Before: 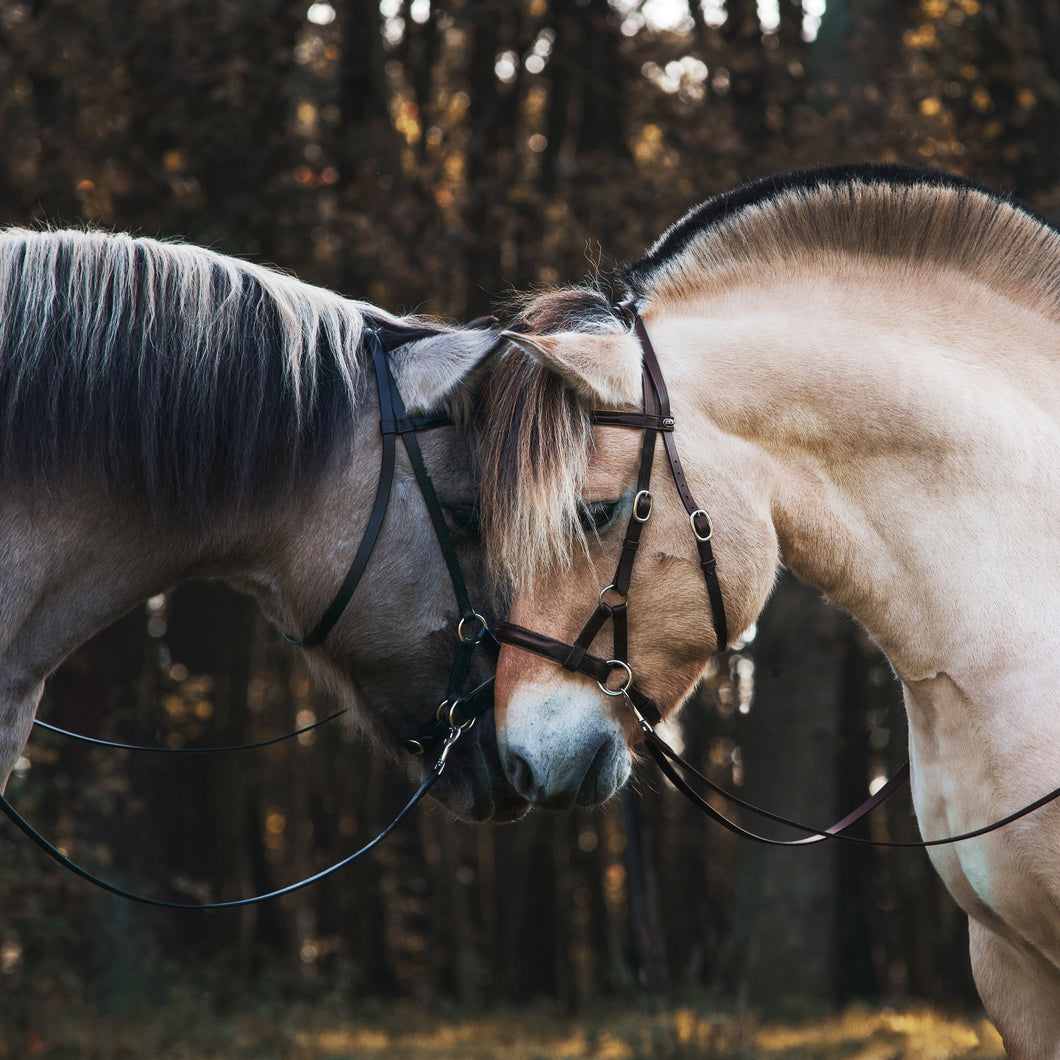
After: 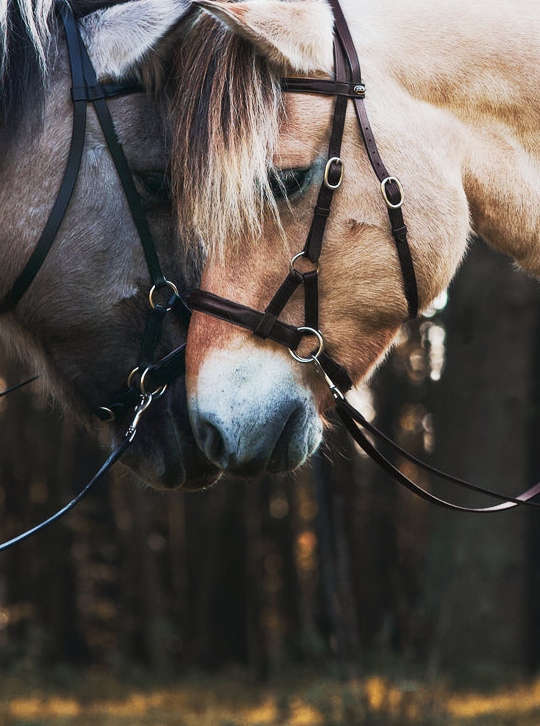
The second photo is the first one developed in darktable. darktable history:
crop and rotate: left 29.195%, top 31.421%, right 19.806%
tone curve: curves: ch0 [(0, 0) (0.003, 0.006) (0.011, 0.015) (0.025, 0.032) (0.044, 0.054) (0.069, 0.079) (0.1, 0.111) (0.136, 0.146) (0.177, 0.186) (0.224, 0.229) (0.277, 0.286) (0.335, 0.348) (0.399, 0.426) (0.468, 0.514) (0.543, 0.609) (0.623, 0.706) (0.709, 0.789) (0.801, 0.862) (0.898, 0.926) (1, 1)], preserve colors none
